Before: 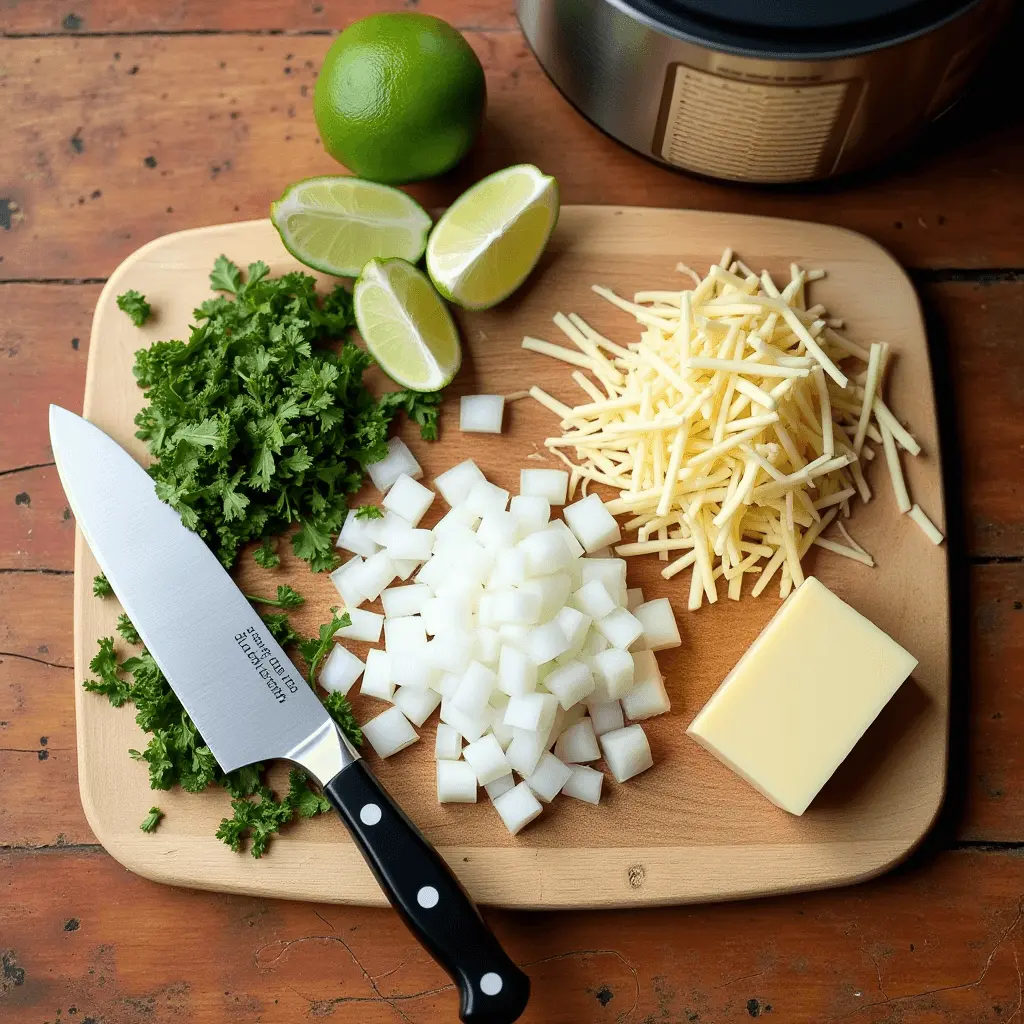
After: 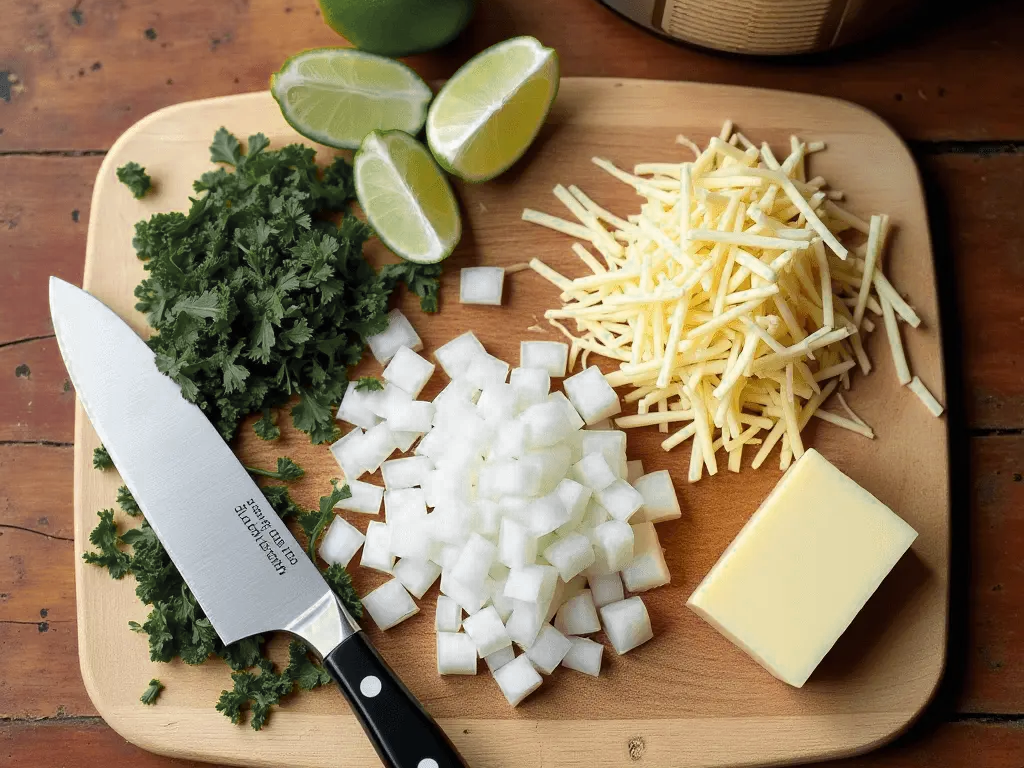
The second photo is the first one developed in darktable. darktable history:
color zones: curves: ch0 [(0.035, 0.242) (0.25, 0.5) (0.384, 0.214) (0.488, 0.255) (0.75, 0.5)]; ch1 [(0.063, 0.379) (0.25, 0.5) (0.354, 0.201) (0.489, 0.085) (0.729, 0.271)]; ch2 [(0.25, 0.5) (0.38, 0.517) (0.442, 0.51) (0.735, 0.456)]
crop and rotate: top 12.5%, bottom 12.5%
